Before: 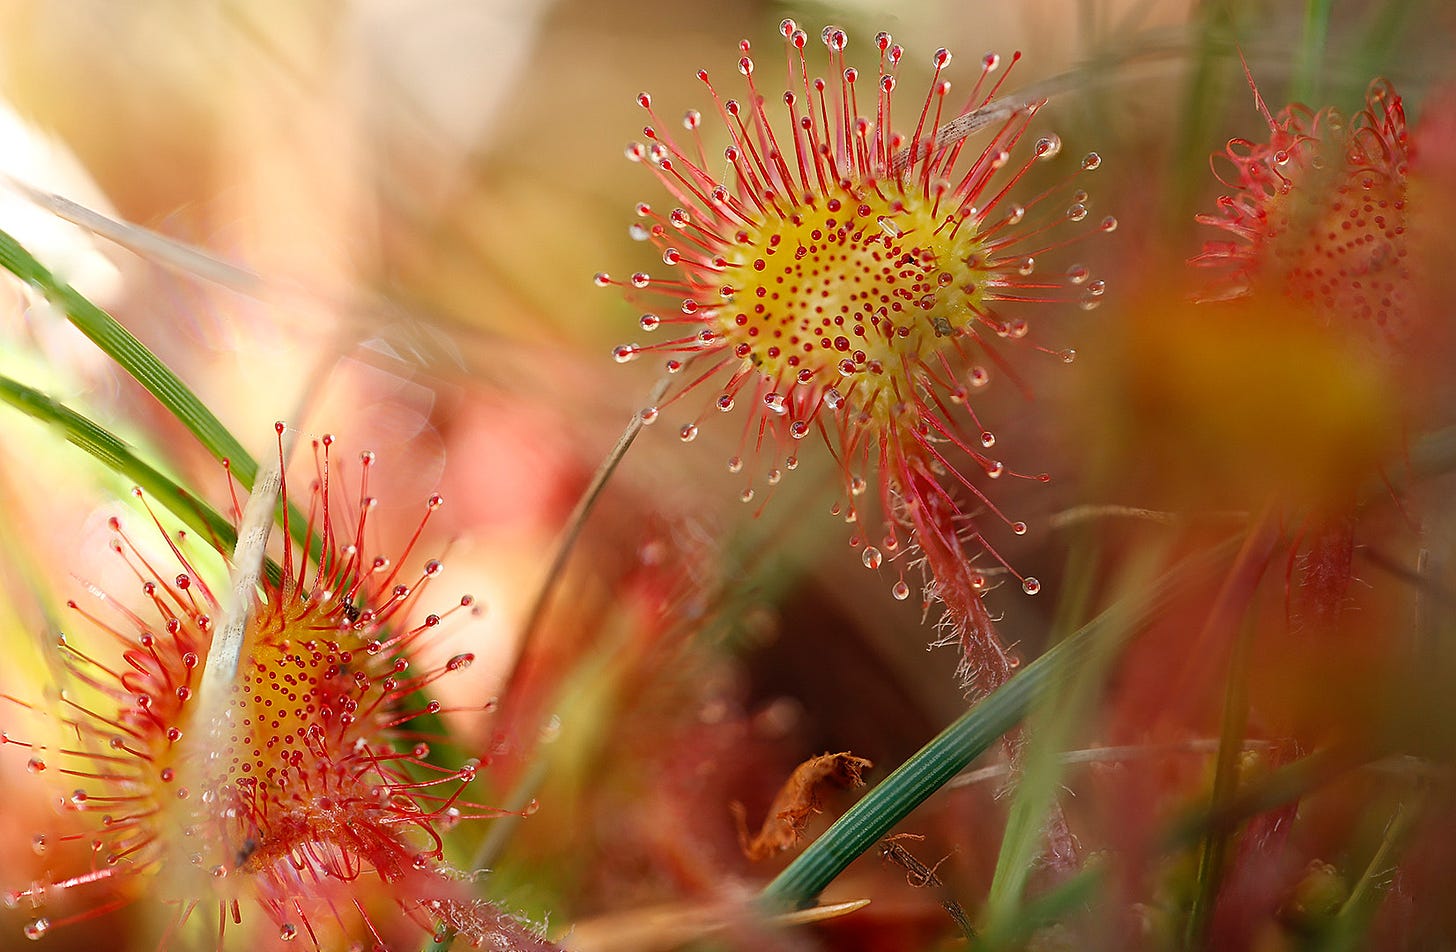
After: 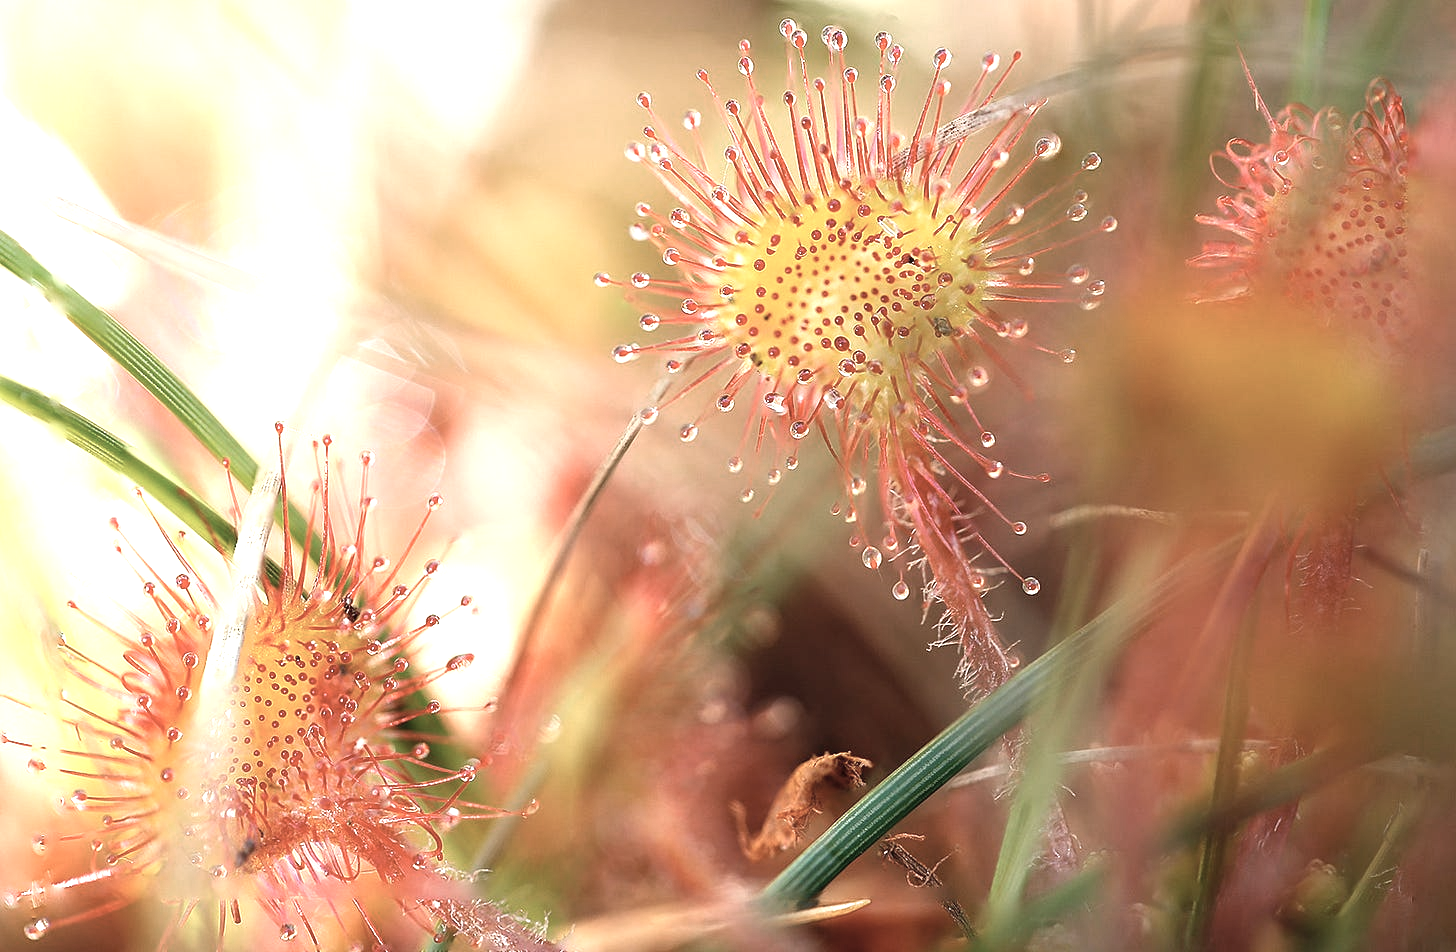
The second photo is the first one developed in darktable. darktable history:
exposure: exposure 0.941 EV, compensate highlight preservation false
color zones: curves: ch0 [(0.004, 0.588) (0.116, 0.636) (0.259, 0.476) (0.423, 0.464) (0.75, 0.5)]; ch1 [(0, 0) (0.143, 0) (0.286, 0) (0.429, 0) (0.571, 0) (0.714, 0) (0.857, 0)], mix -63.14%
